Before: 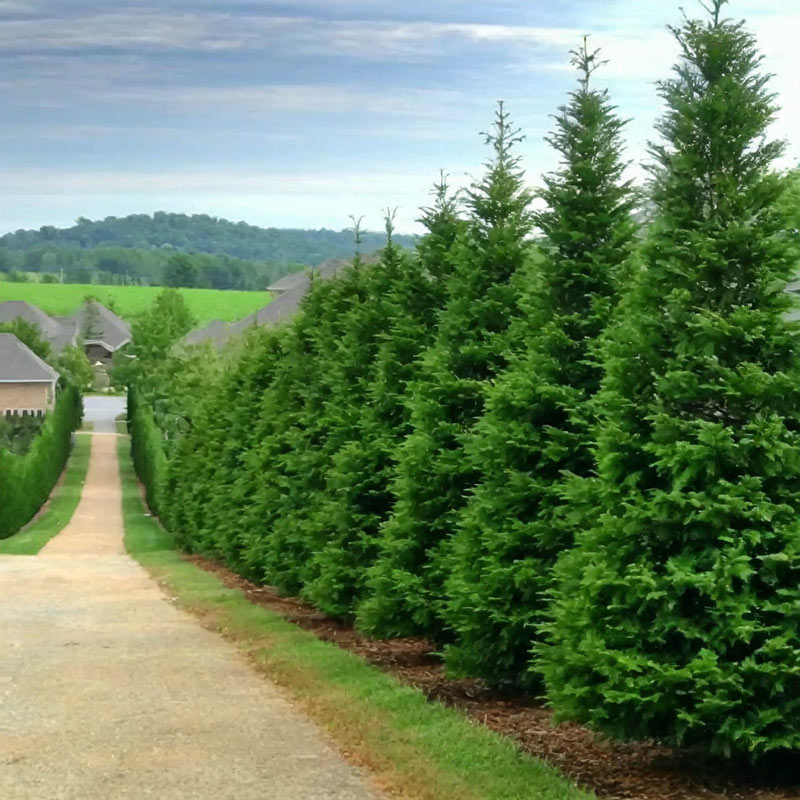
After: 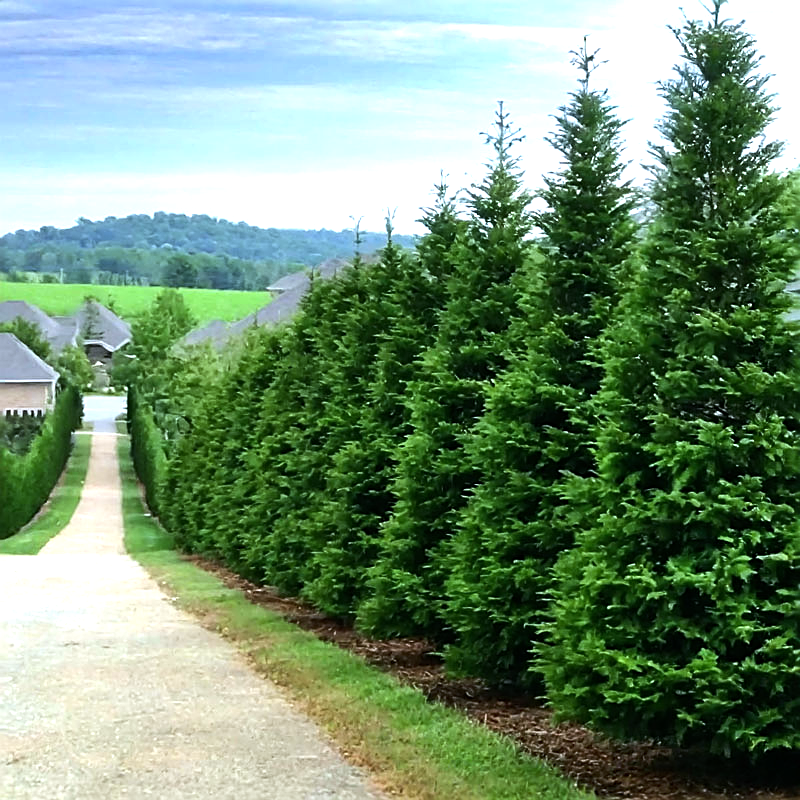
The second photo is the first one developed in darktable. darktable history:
rgb levels: preserve colors max RGB
white balance: red 0.948, green 1.02, blue 1.176
tone equalizer: -8 EV -0.75 EV, -7 EV -0.7 EV, -6 EV -0.6 EV, -5 EV -0.4 EV, -3 EV 0.4 EV, -2 EV 0.6 EV, -1 EV 0.7 EV, +0 EV 0.75 EV, edges refinement/feathering 500, mask exposure compensation -1.57 EV, preserve details no
sharpen: on, module defaults
